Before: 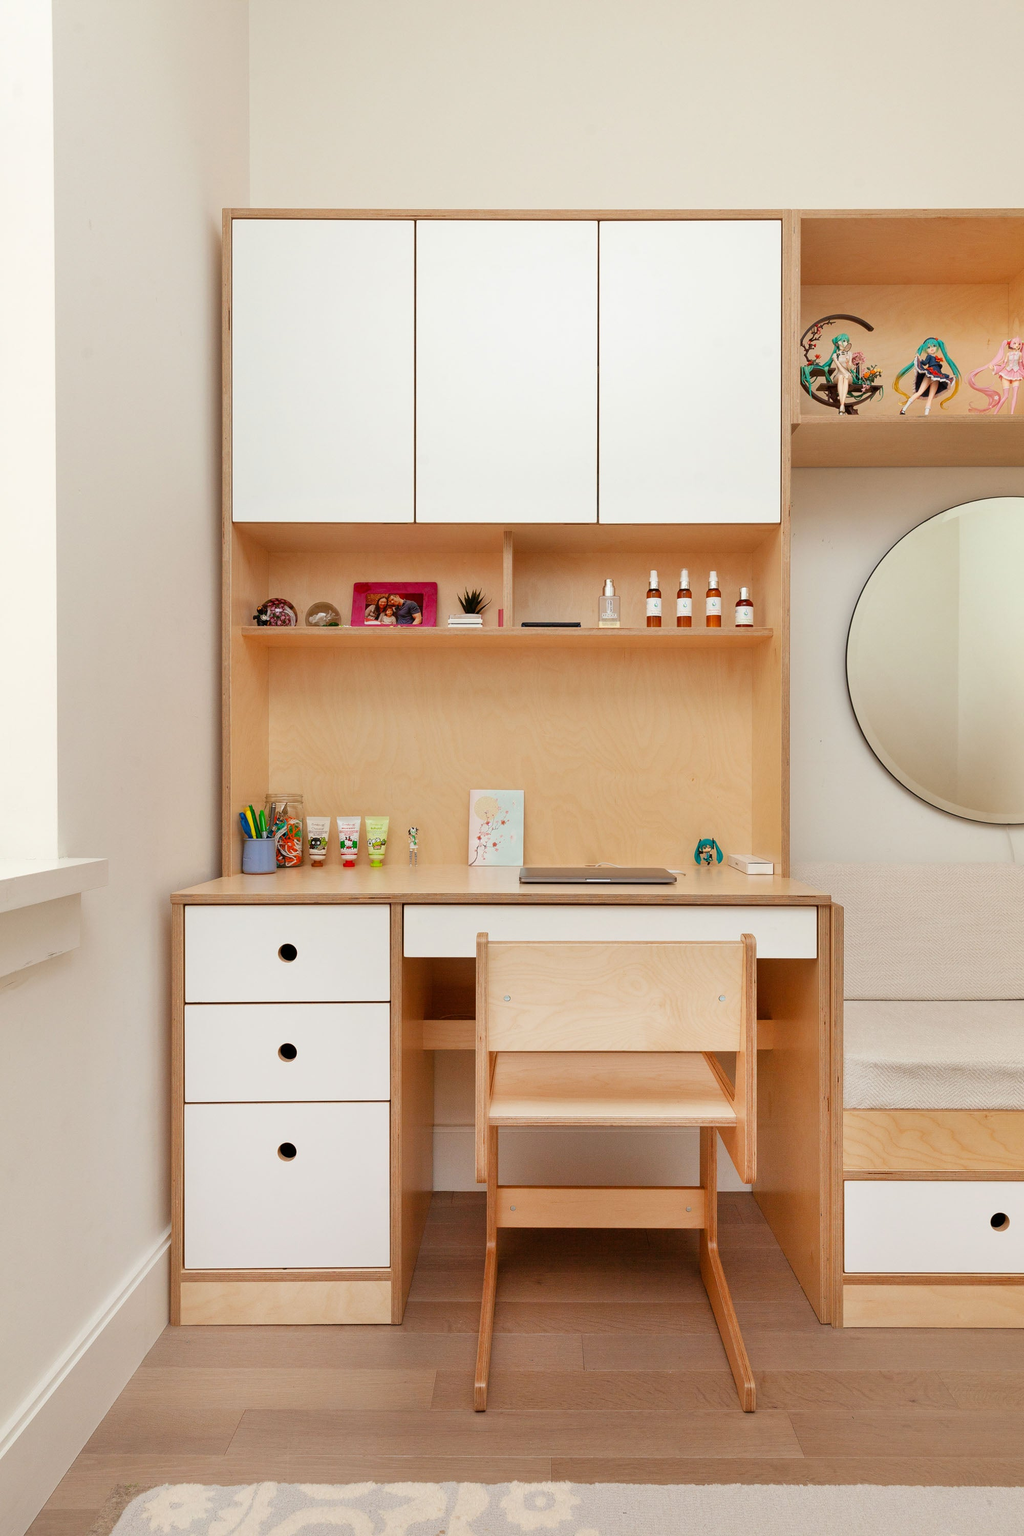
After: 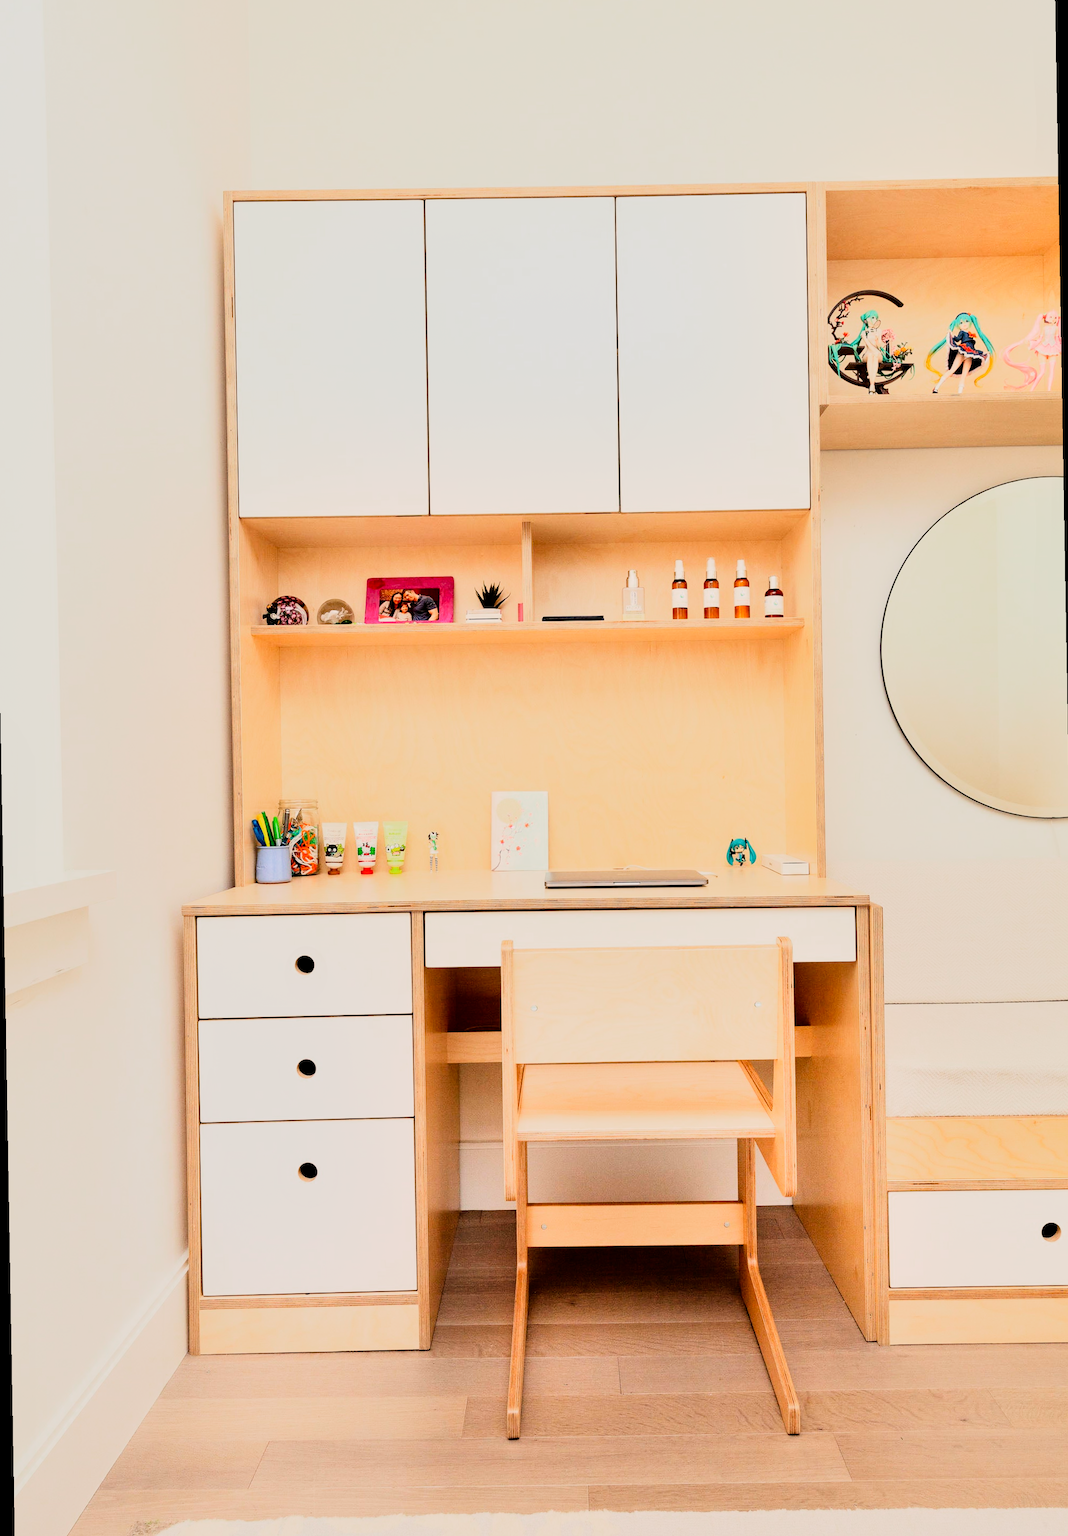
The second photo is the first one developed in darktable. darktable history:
rgb curve: curves: ch0 [(0, 0) (0.21, 0.15) (0.24, 0.21) (0.5, 0.75) (0.75, 0.96) (0.89, 0.99) (1, 1)]; ch1 [(0, 0.02) (0.21, 0.13) (0.25, 0.2) (0.5, 0.67) (0.75, 0.9) (0.89, 0.97) (1, 1)]; ch2 [(0, 0.02) (0.21, 0.13) (0.25, 0.2) (0.5, 0.67) (0.75, 0.9) (0.89, 0.97) (1, 1)], compensate middle gray true
rotate and perspective: rotation -1°, crop left 0.011, crop right 0.989, crop top 0.025, crop bottom 0.975
filmic rgb: black relative exposure -16 EV, threshold -0.33 EV, transition 3.19 EV, structure ↔ texture 100%, target black luminance 0%, hardness 7.57, latitude 72.96%, contrast 0.908, highlights saturation mix 10%, shadows ↔ highlights balance -0.38%, add noise in highlights 0, preserve chrominance no, color science v4 (2020), iterations of high-quality reconstruction 10, enable highlight reconstruction true
